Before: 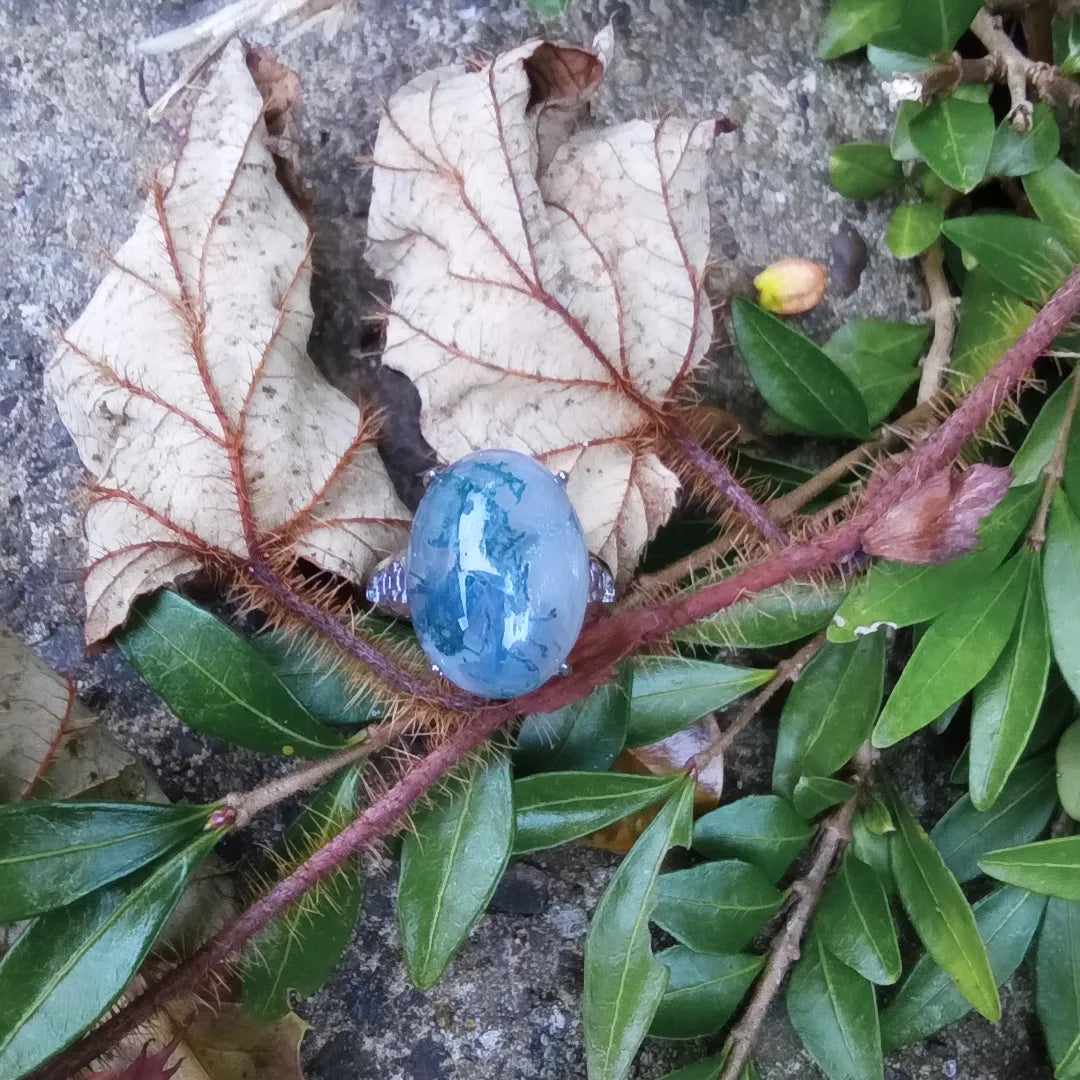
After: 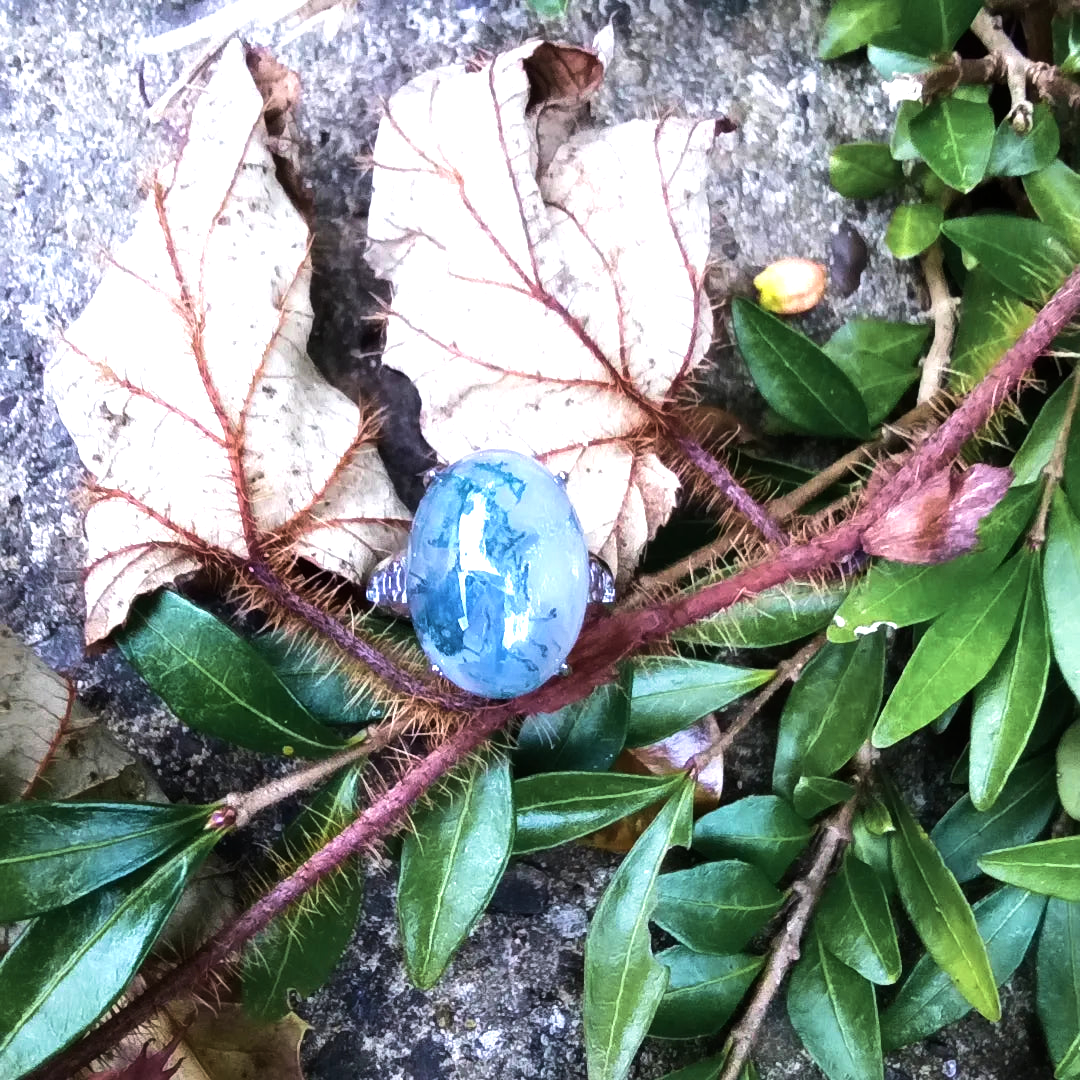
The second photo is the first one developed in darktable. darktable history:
velvia: on, module defaults
tone equalizer: -8 EV -1.1 EV, -7 EV -0.971 EV, -6 EV -0.831 EV, -5 EV -0.541 EV, -3 EV 0.577 EV, -2 EV 0.85 EV, -1 EV 1 EV, +0 EV 1.08 EV, edges refinement/feathering 500, mask exposure compensation -1.57 EV, preserve details no
